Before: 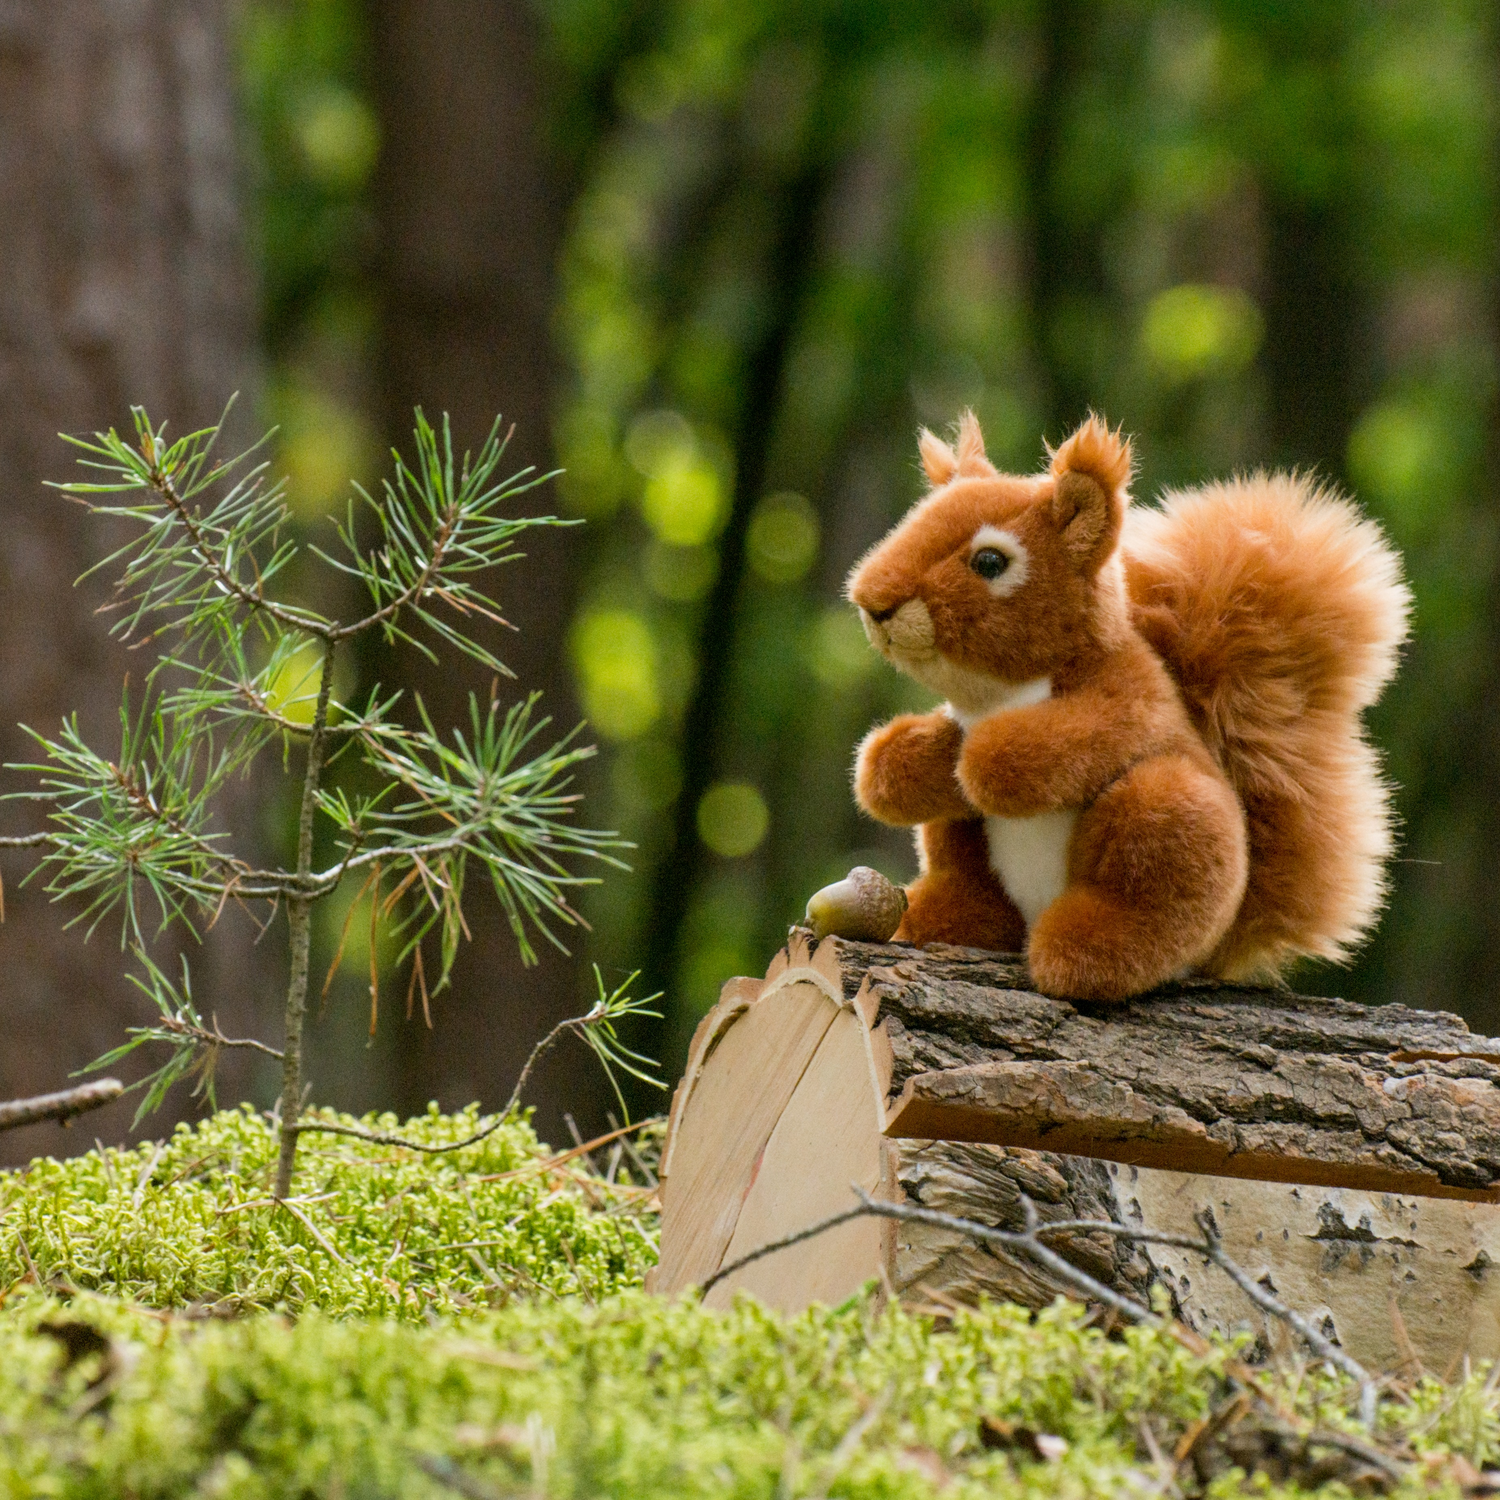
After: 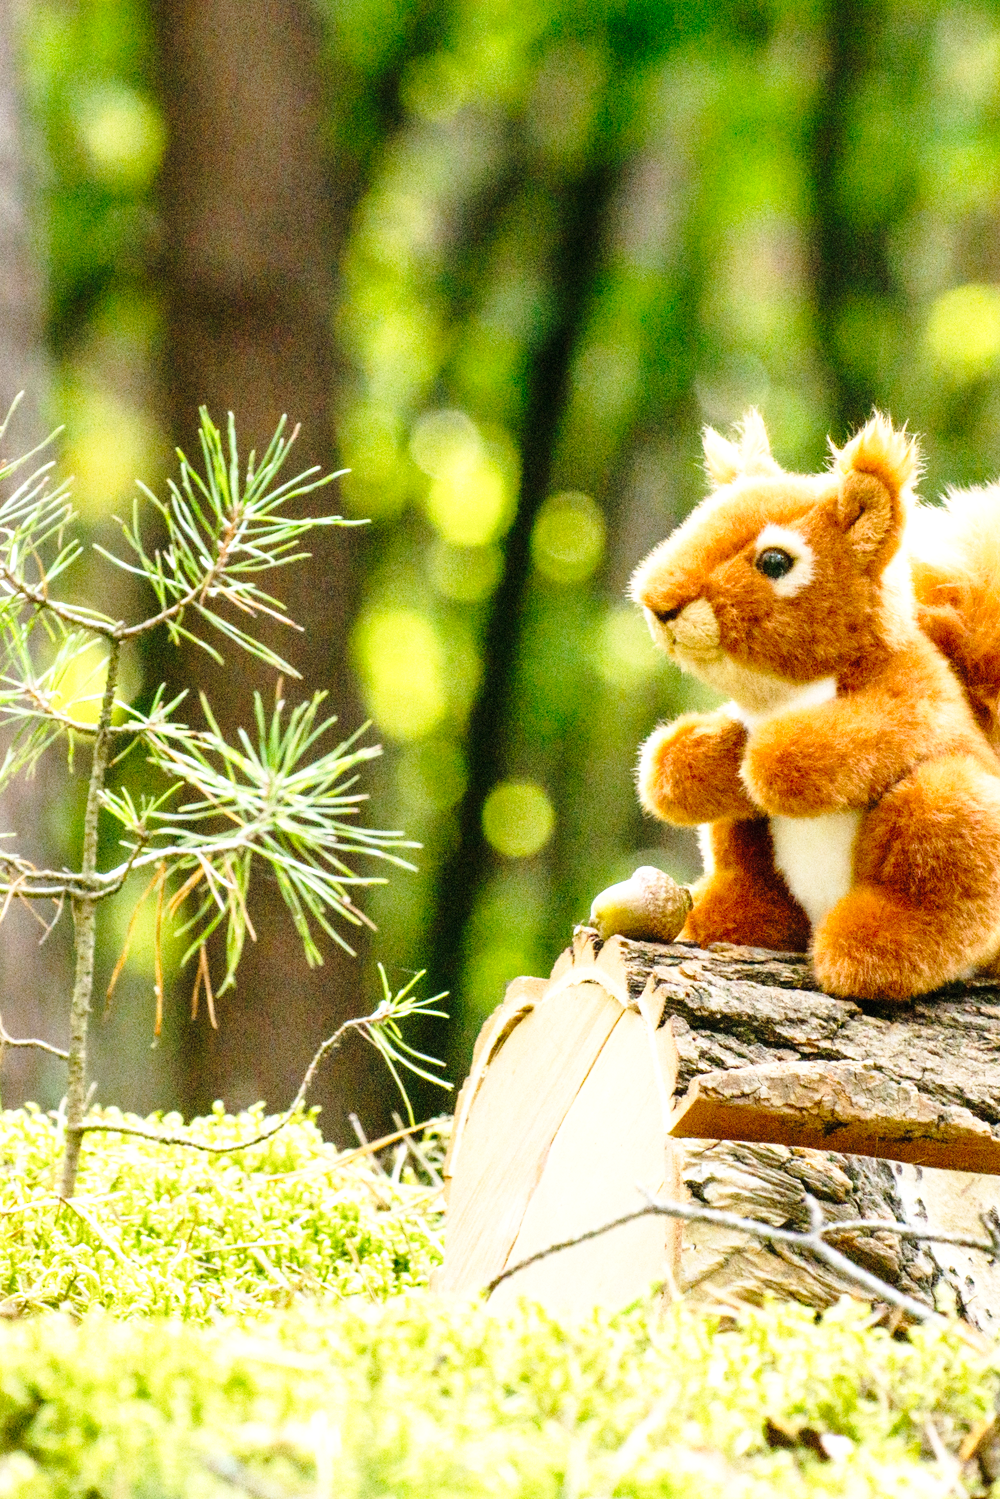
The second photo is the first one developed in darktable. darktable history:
exposure: black level correction 0, exposure 1.106 EV, compensate highlight preservation false
crop and rotate: left 14.36%, right 18.961%
base curve: curves: ch0 [(0, 0) (0.028, 0.03) (0.121, 0.232) (0.46, 0.748) (0.859, 0.968) (1, 1)], preserve colors none
